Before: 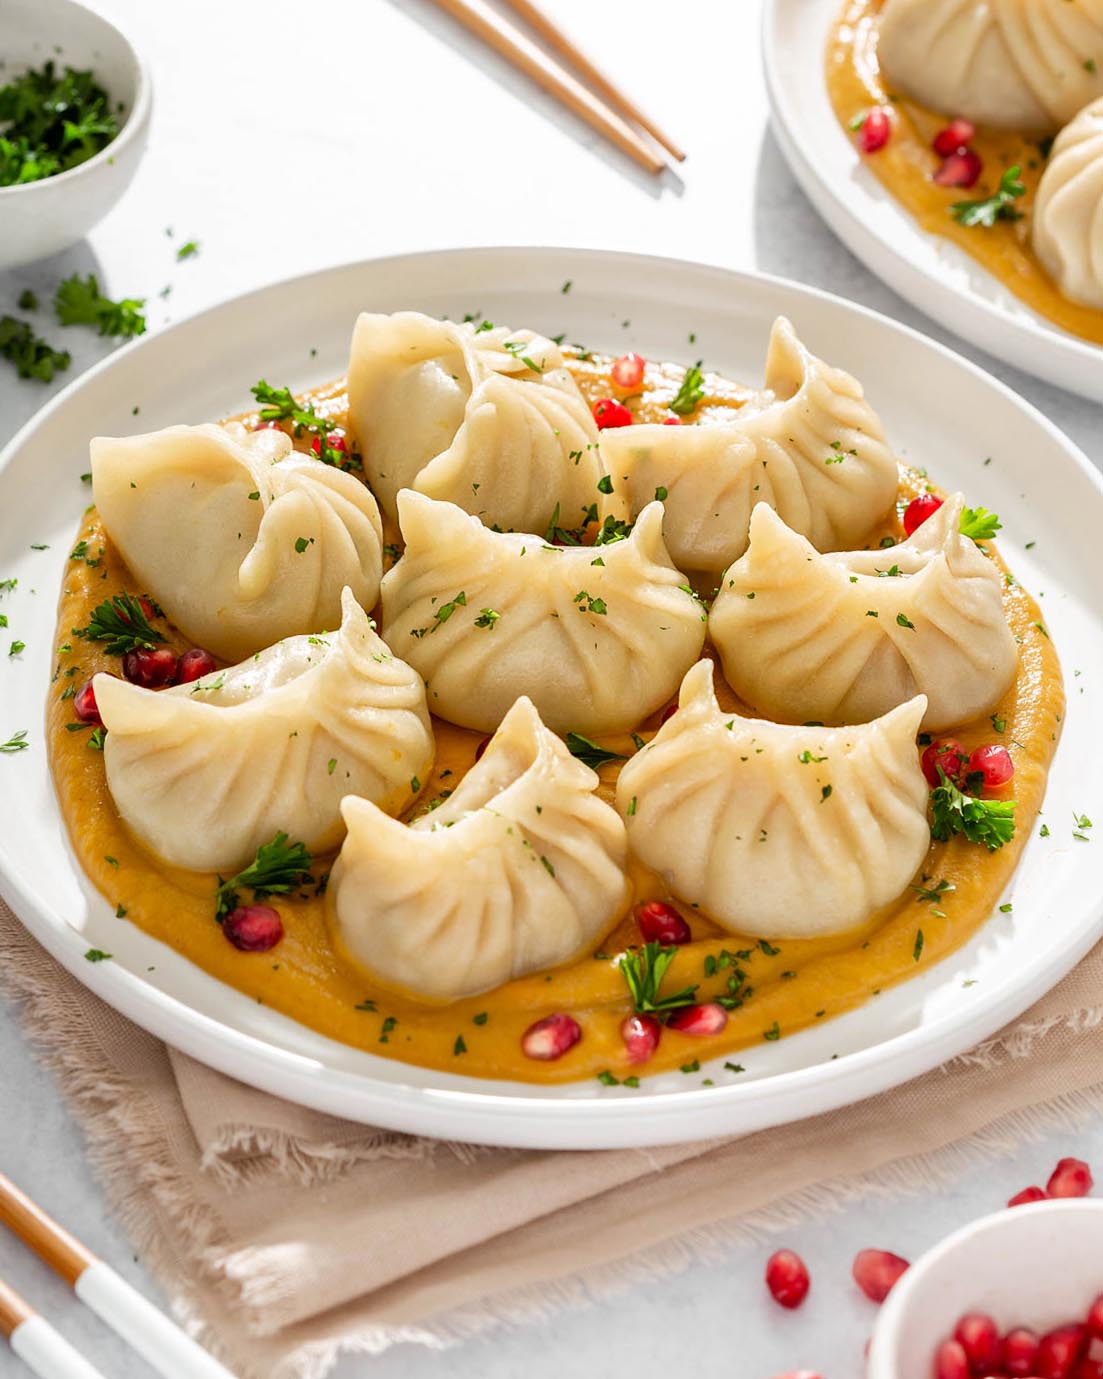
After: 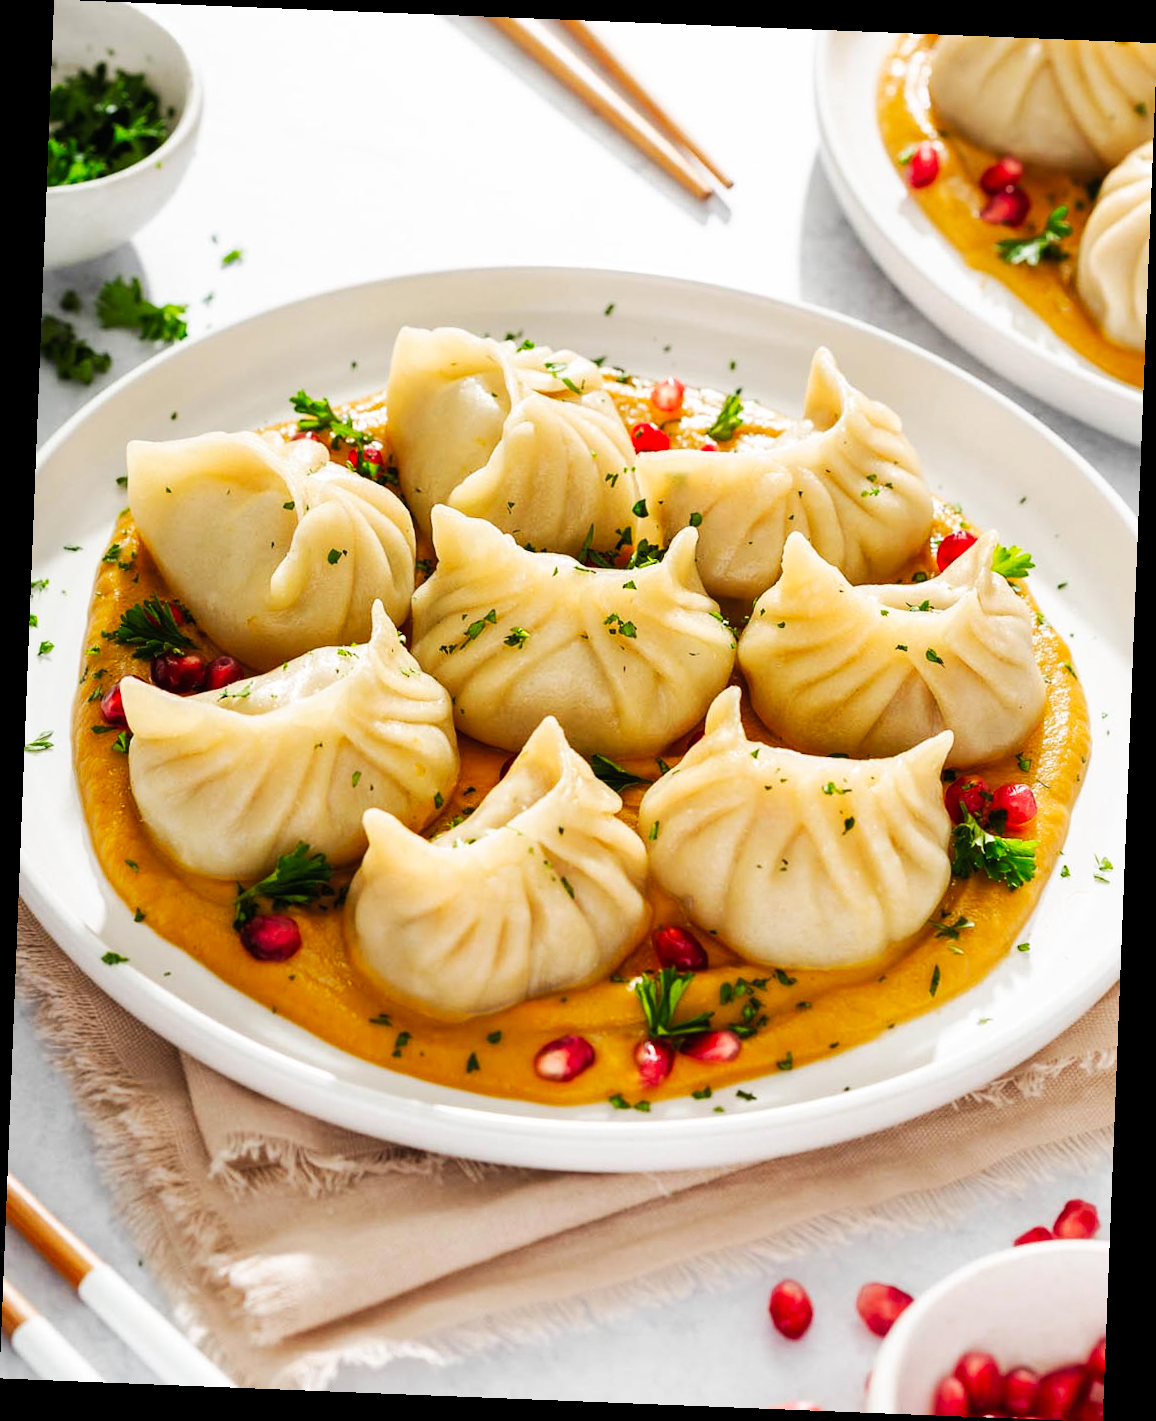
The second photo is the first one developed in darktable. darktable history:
rotate and perspective: rotation 2.27°, automatic cropping off
tone curve: curves: ch0 [(0, 0) (0.003, 0.009) (0.011, 0.013) (0.025, 0.019) (0.044, 0.029) (0.069, 0.04) (0.1, 0.053) (0.136, 0.08) (0.177, 0.114) (0.224, 0.151) (0.277, 0.207) (0.335, 0.267) (0.399, 0.35) (0.468, 0.442) (0.543, 0.545) (0.623, 0.656) (0.709, 0.752) (0.801, 0.843) (0.898, 0.932) (1, 1)], preserve colors none
